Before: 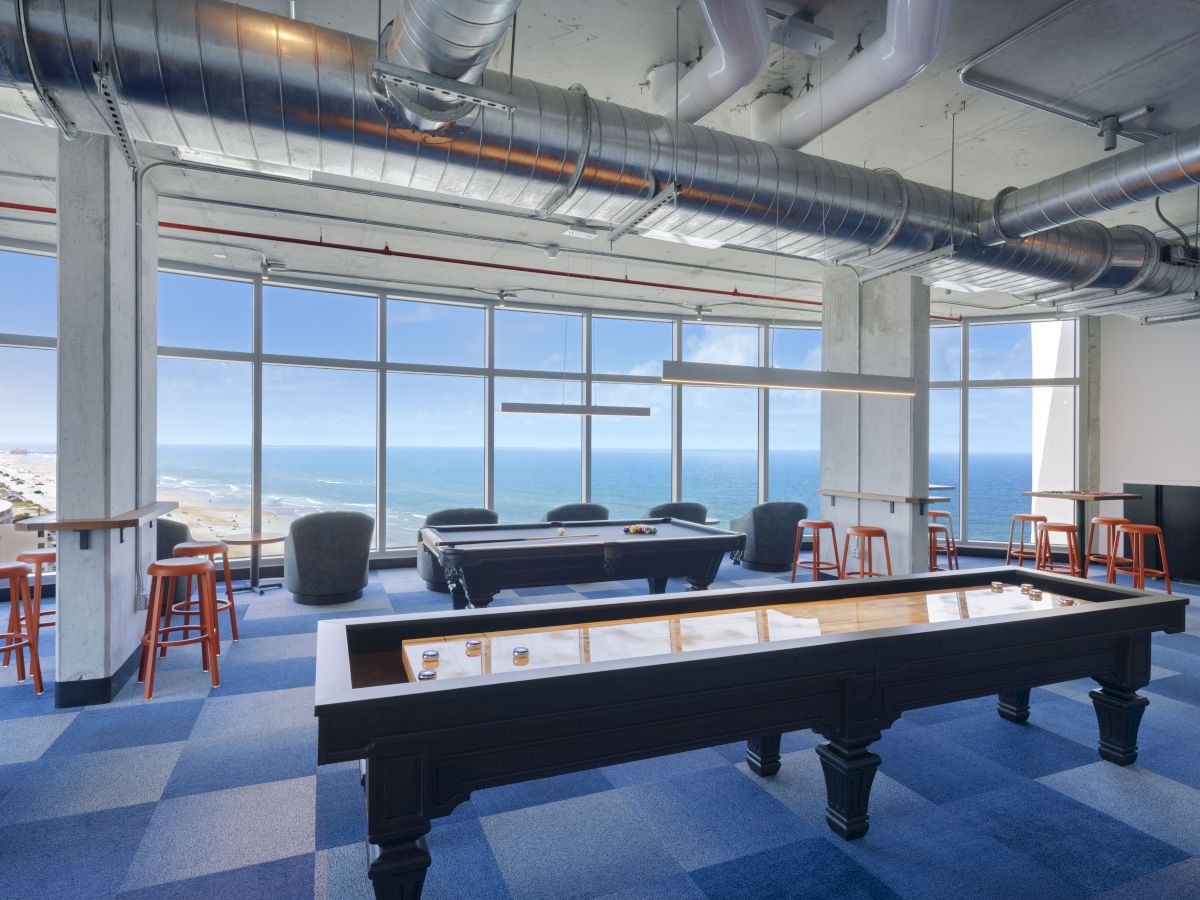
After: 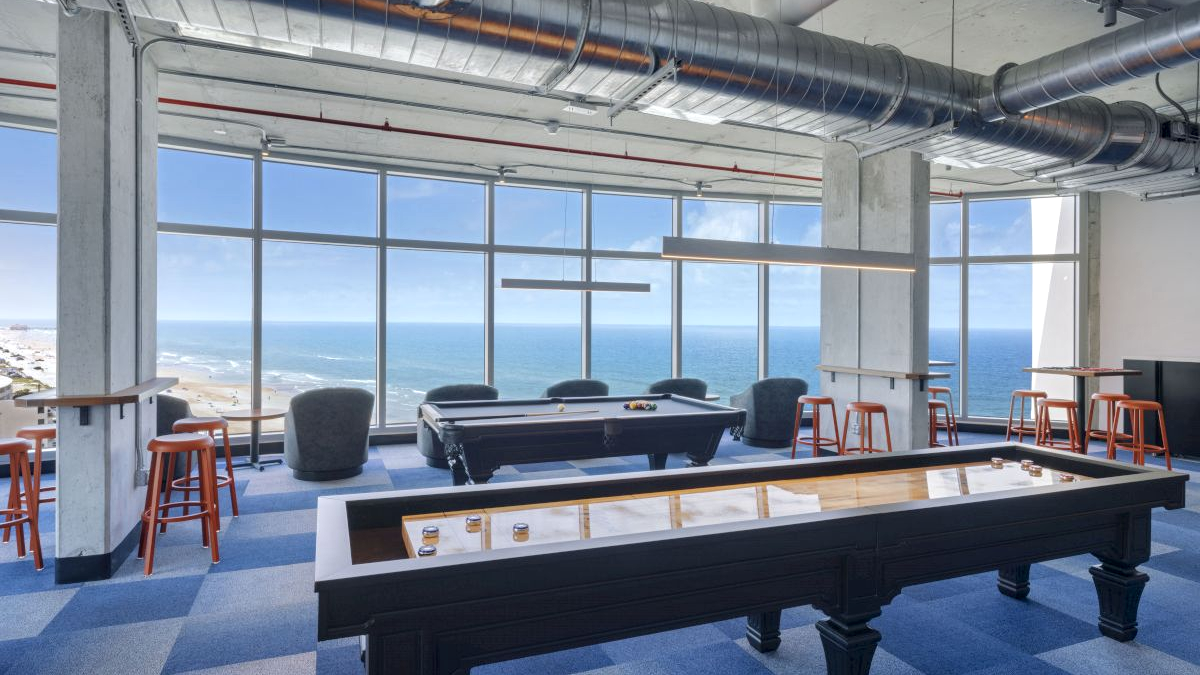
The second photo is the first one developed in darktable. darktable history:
local contrast: on, module defaults
crop: top 13.819%, bottom 11.169%
